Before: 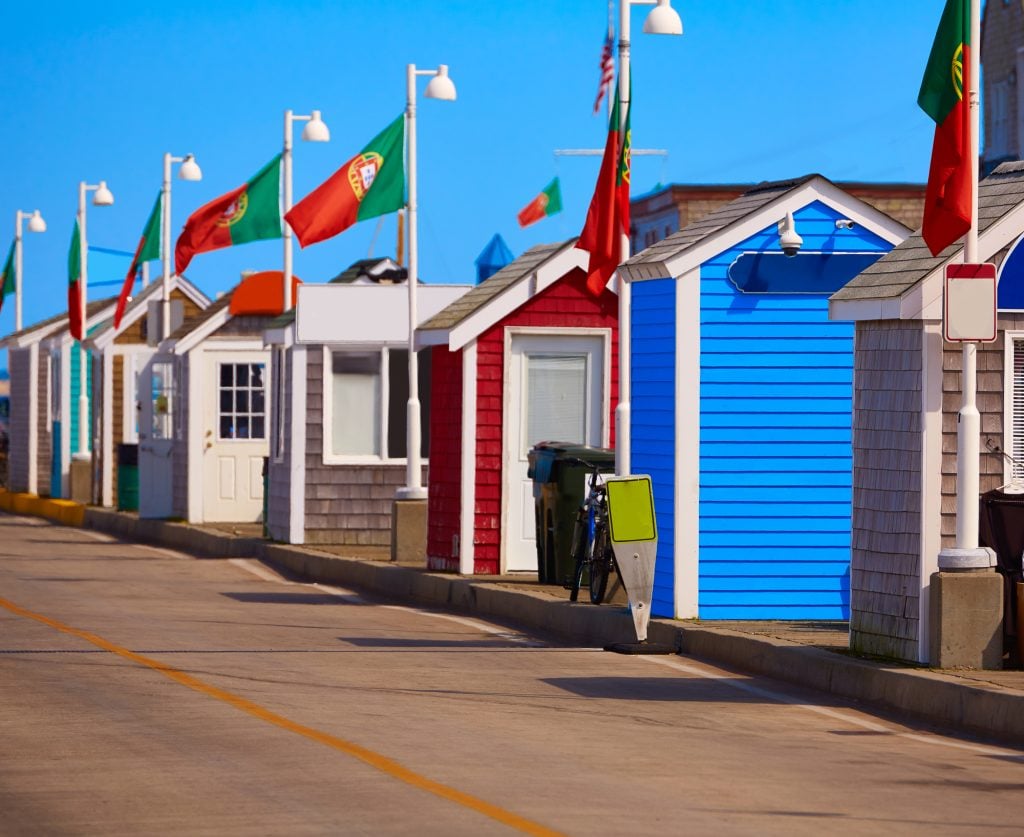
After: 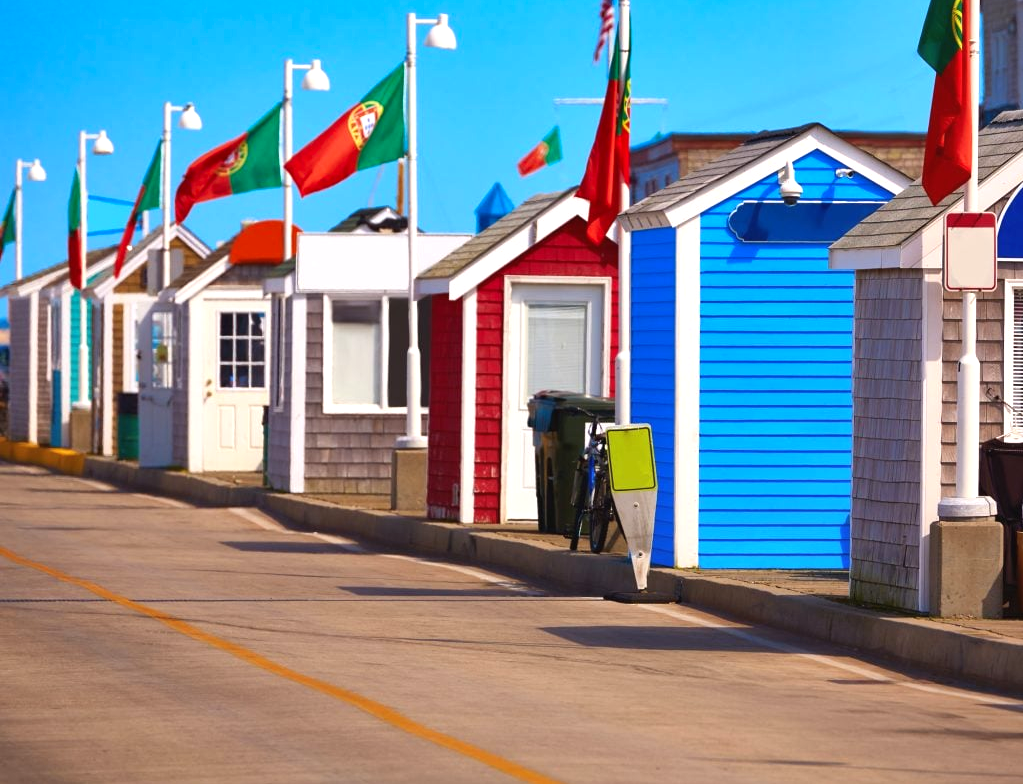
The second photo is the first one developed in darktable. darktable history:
shadows and highlights: shadows 49.19, highlights -41.8, soften with gaussian
exposure: black level correction -0.002, exposure 0.531 EV, compensate highlight preservation false
crop and rotate: top 6.329%
